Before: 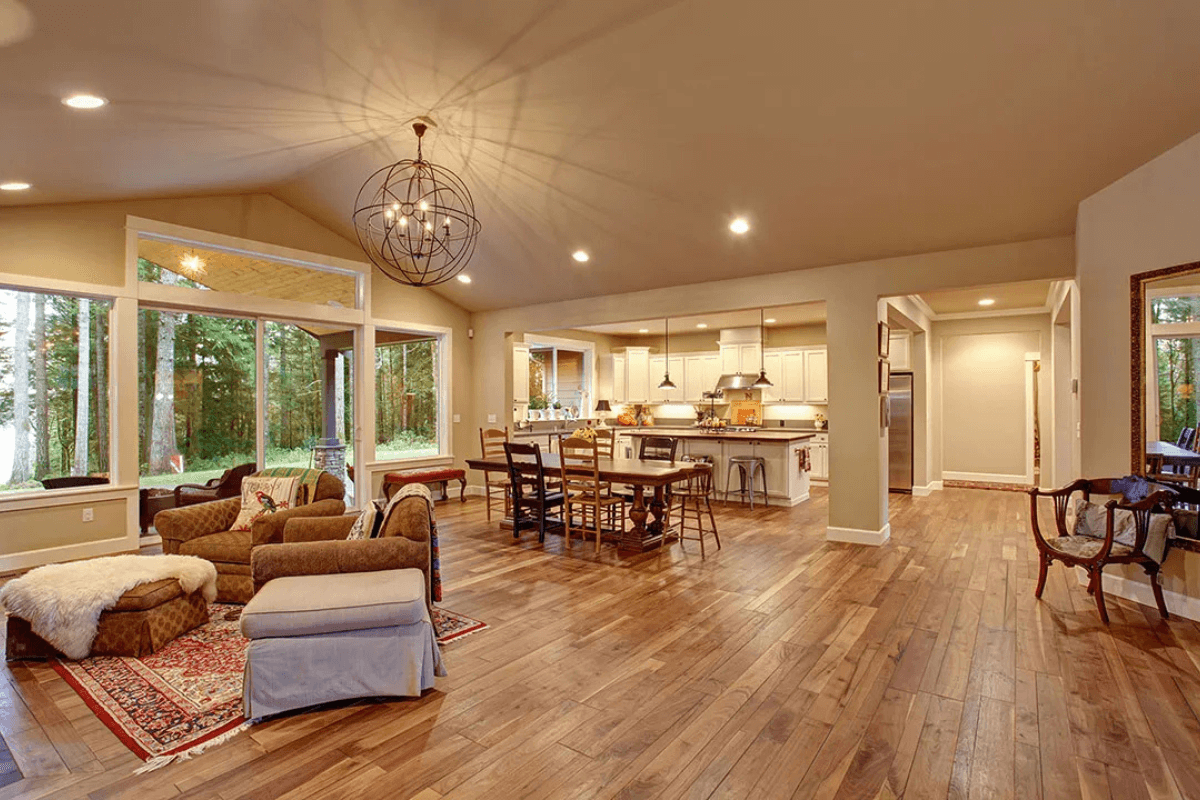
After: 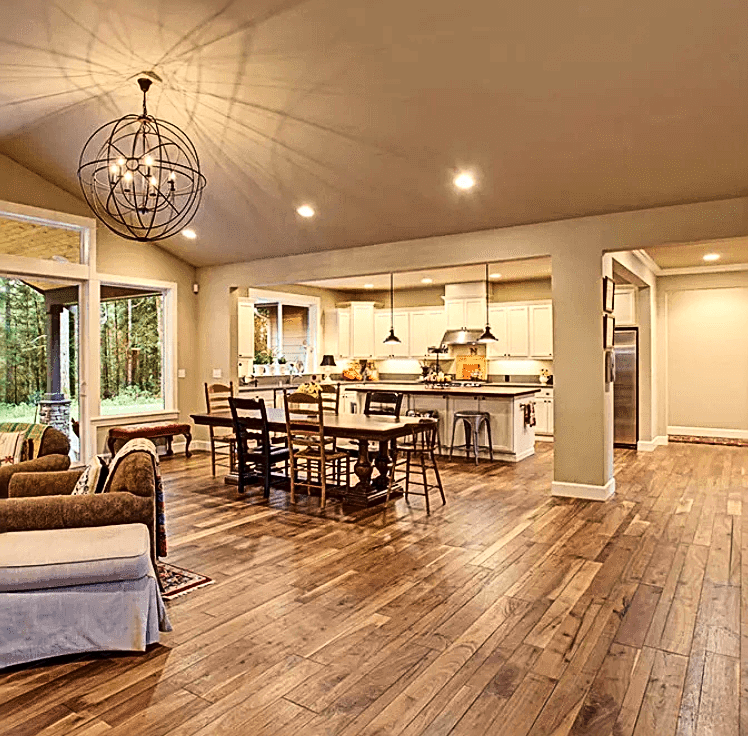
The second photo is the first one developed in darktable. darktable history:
sharpen: radius 2.676, amount 0.669
crop and rotate: left 22.918%, top 5.629%, right 14.711%, bottom 2.247%
tone curve: curves: ch0 [(0, 0) (0.195, 0.109) (0.751, 0.848) (1, 1)], color space Lab, linked channels, preserve colors none
